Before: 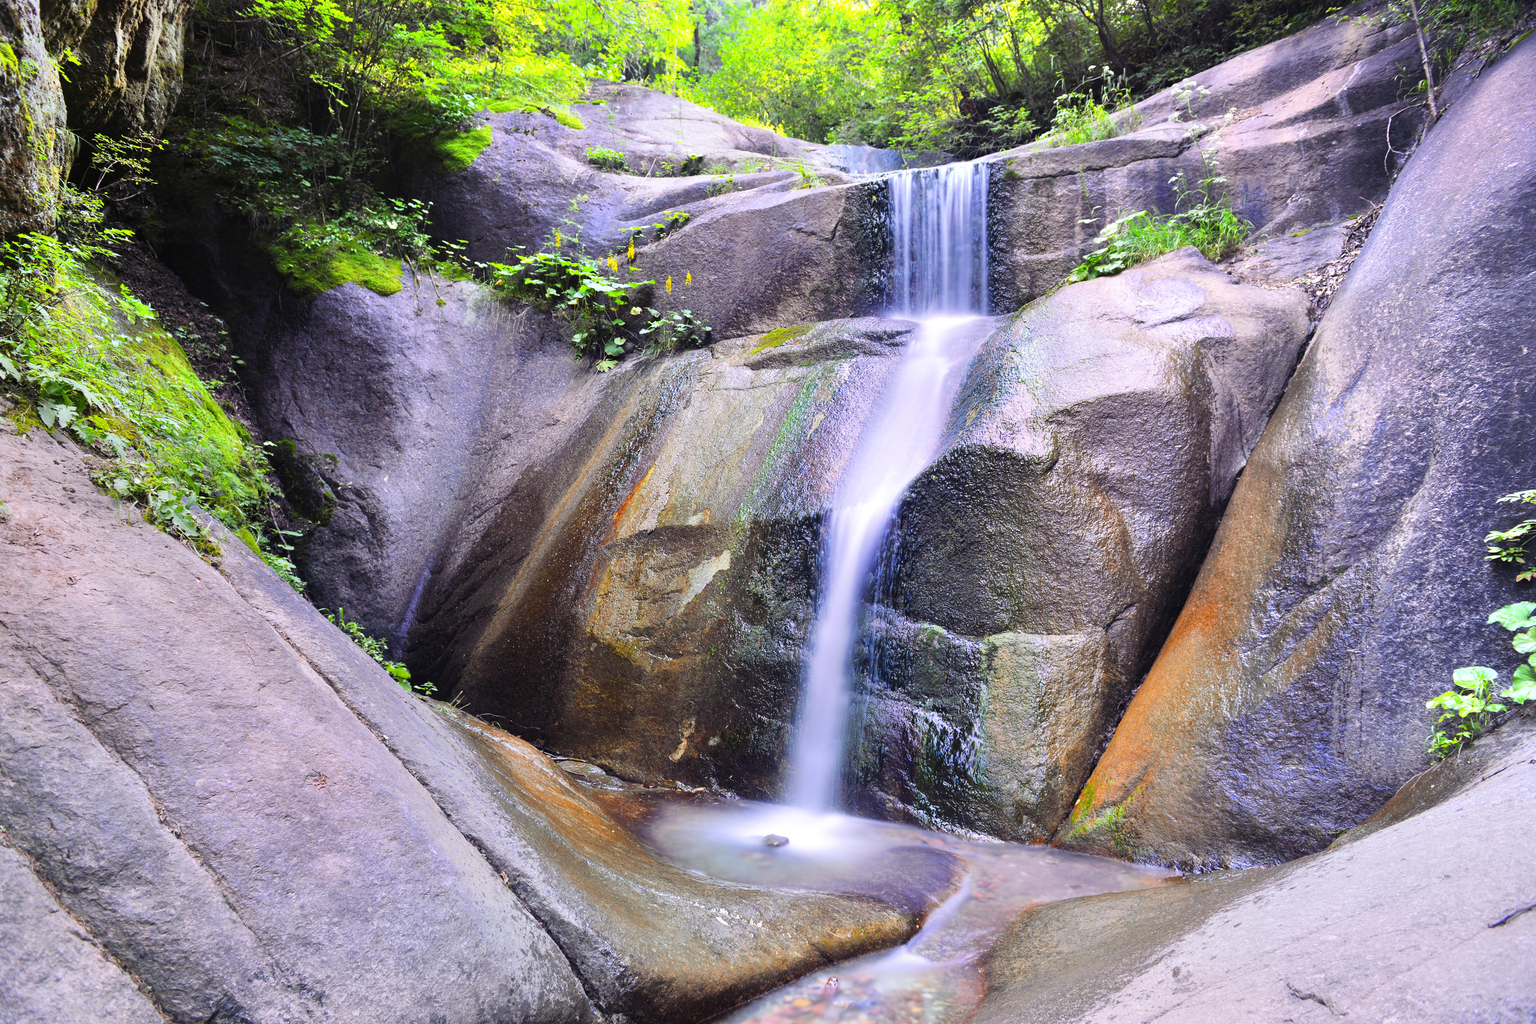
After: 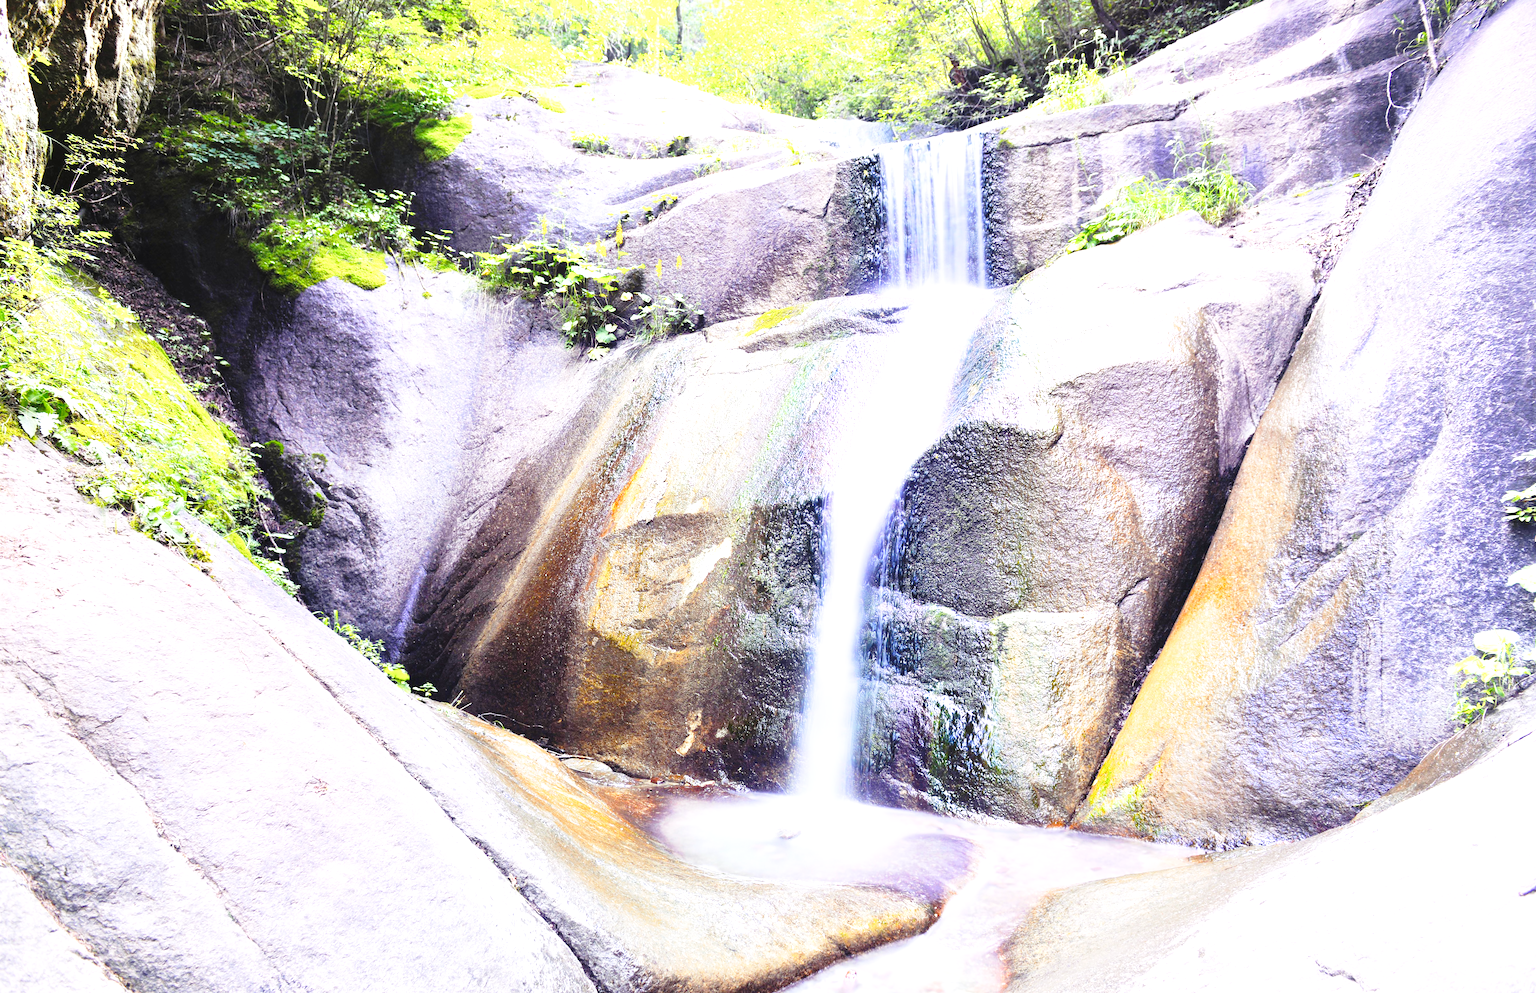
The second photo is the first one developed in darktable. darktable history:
exposure: black level correction 0, exposure 1.1 EV, compensate exposure bias true, compensate highlight preservation false
rotate and perspective: rotation -2°, crop left 0.022, crop right 0.978, crop top 0.049, crop bottom 0.951
base curve: curves: ch0 [(0, 0) (0.028, 0.03) (0.121, 0.232) (0.46, 0.748) (0.859, 0.968) (1, 1)], preserve colors none
